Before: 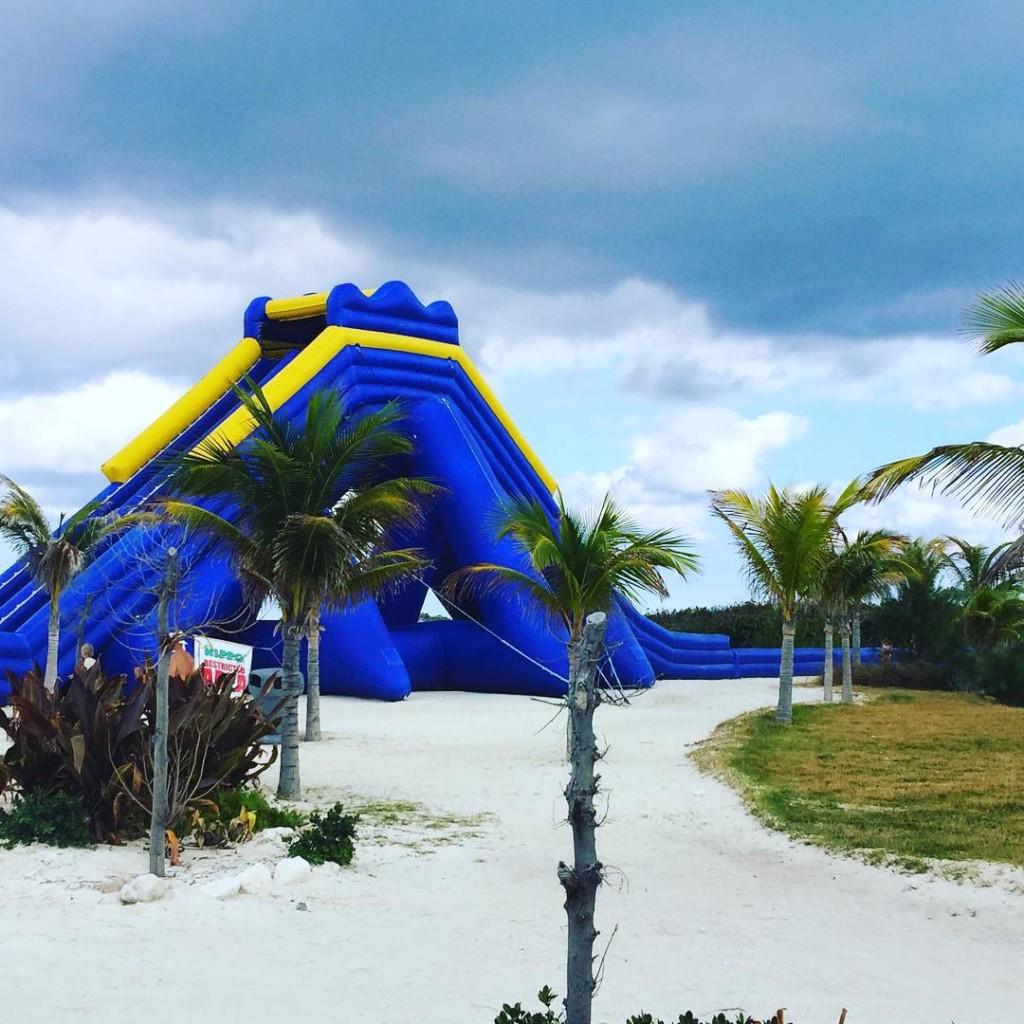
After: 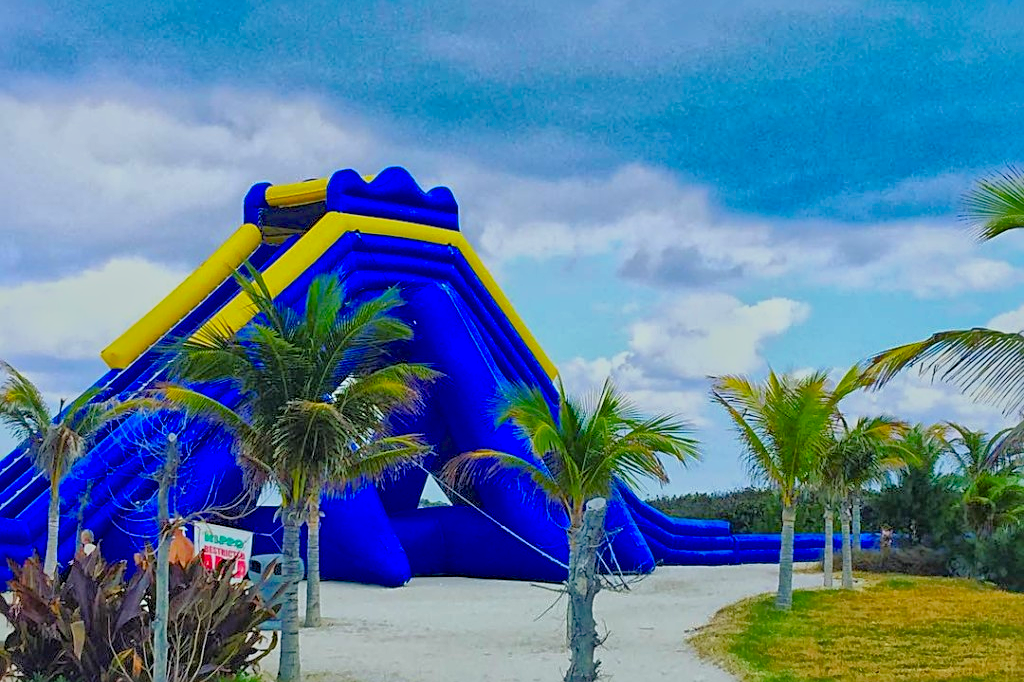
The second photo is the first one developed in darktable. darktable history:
crop: top 11.166%, bottom 22.168%
exposure: exposure 0.496 EV, compensate highlight preservation false
tone equalizer: -7 EV 0.15 EV, -6 EV 0.6 EV, -5 EV 1.15 EV, -4 EV 1.33 EV, -3 EV 1.15 EV, -2 EV 0.6 EV, -1 EV 0.15 EV, mask exposure compensation -0.5 EV
color balance rgb: linear chroma grading › shadows -8%, linear chroma grading › global chroma 10%, perceptual saturation grading › global saturation 2%, perceptual saturation grading › highlights -2%, perceptual saturation grading › mid-tones 4%, perceptual saturation grading › shadows 8%, perceptual brilliance grading › global brilliance 2%, perceptual brilliance grading › highlights -4%, global vibrance 16%, saturation formula JzAzBz (2021)
sharpen: on, module defaults
global tonemap: drago (1, 100), detail 1
haze removal: compatibility mode true, adaptive false
